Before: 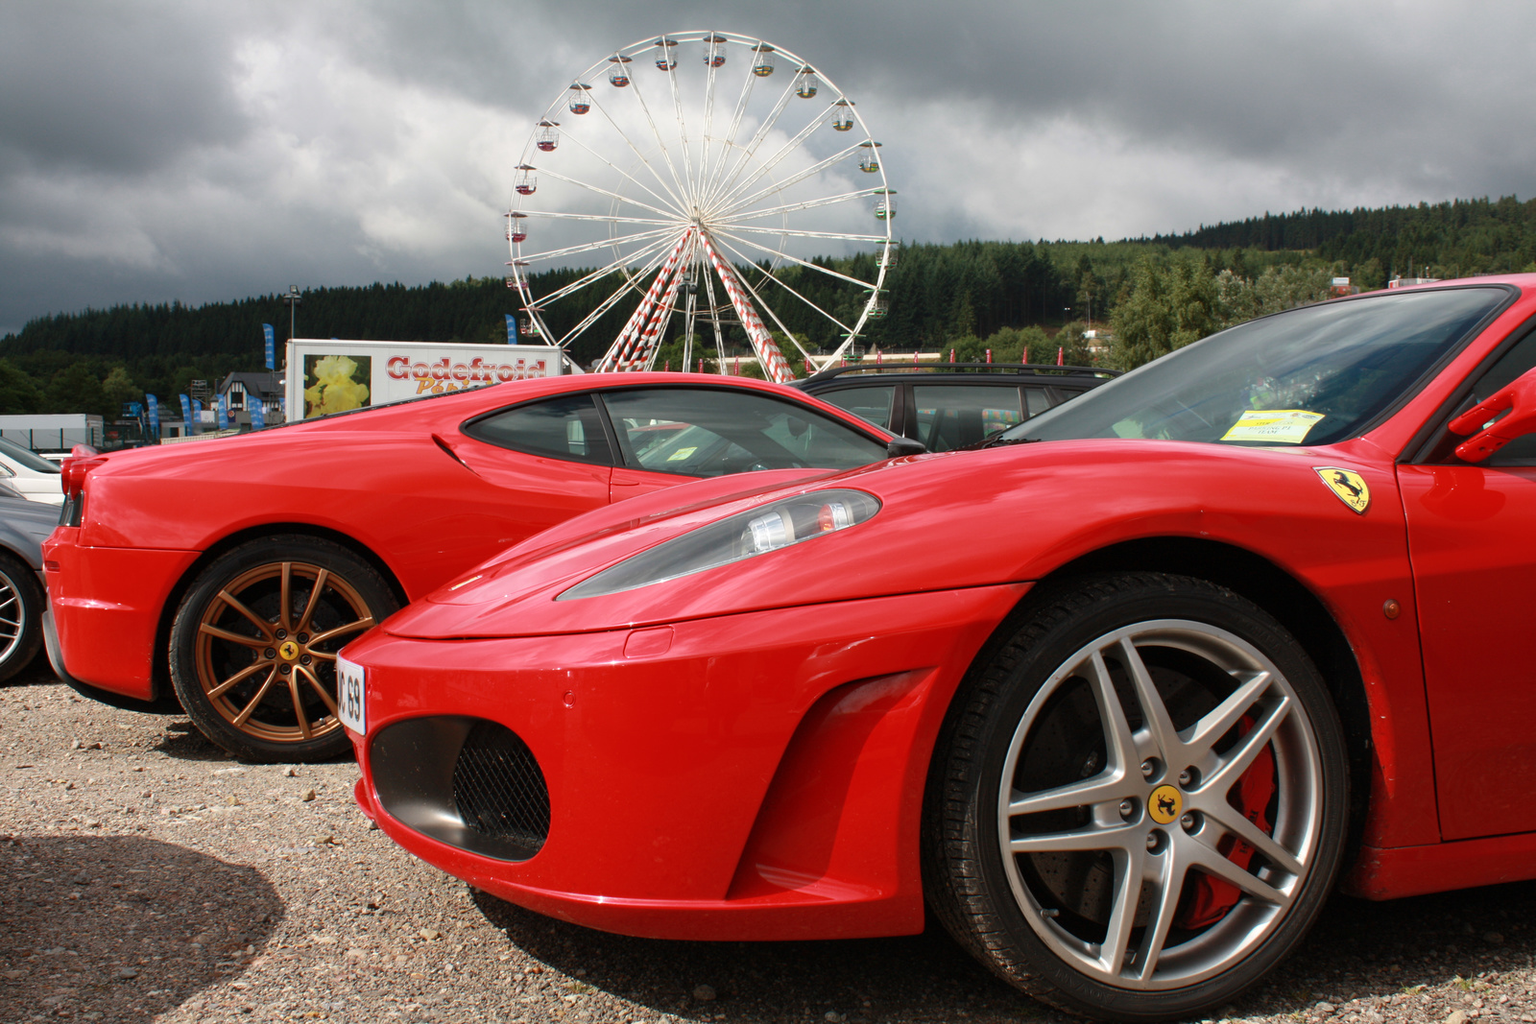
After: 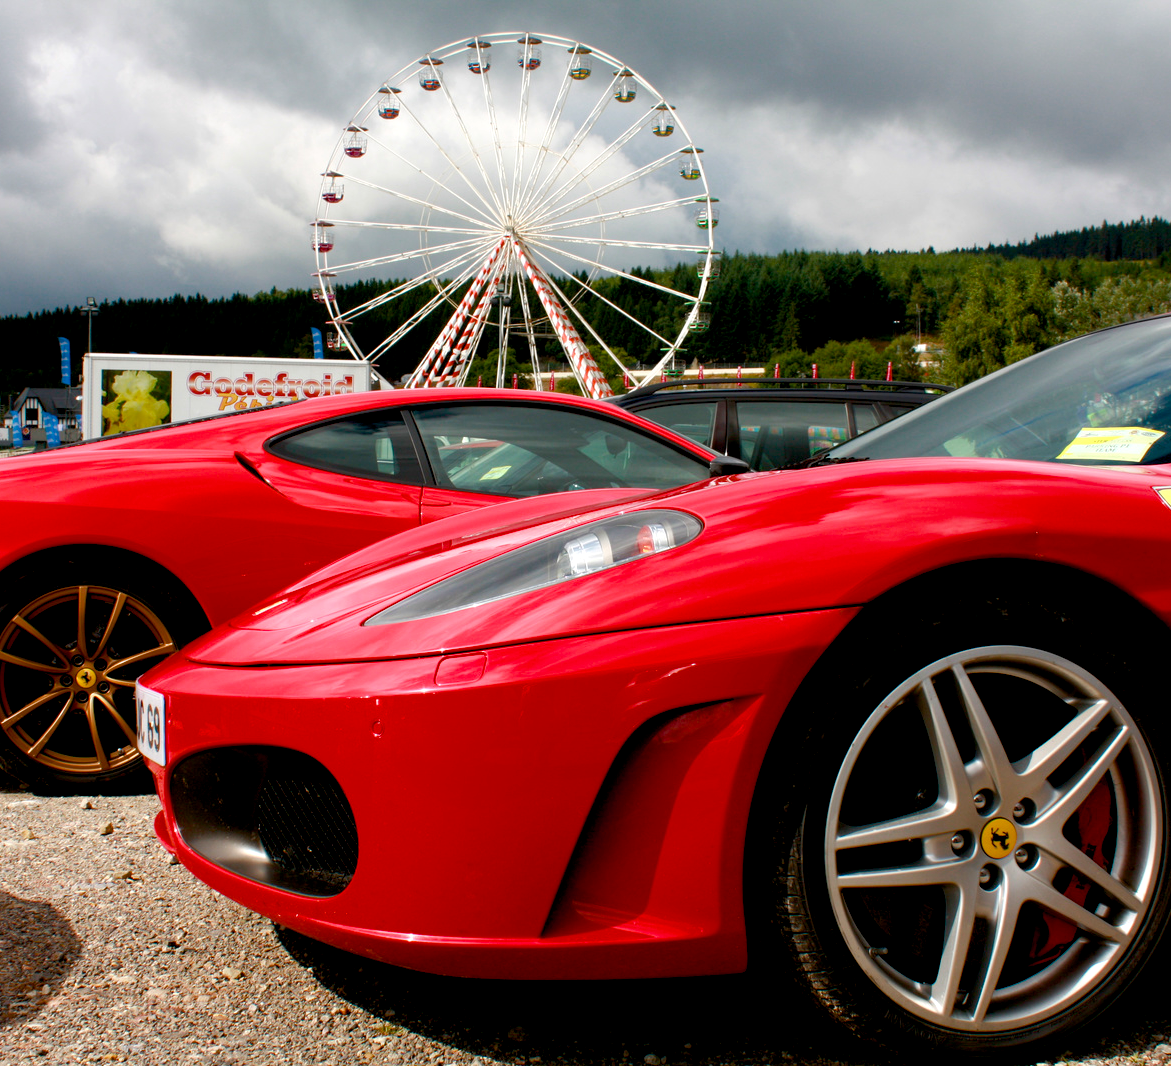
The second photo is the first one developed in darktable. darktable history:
color balance rgb: shadows lift › luminance -9.41%, highlights gain › luminance 17.6%, global offset › luminance -1.45%, perceptual saturation grading › highlights -17.77%, perceptual saturation grading › mid-tones 33.1%, perceptual saturation grading › shadows 50.52%, global vibrance 24.22%
crop: left 13.443%, right 13.31%
